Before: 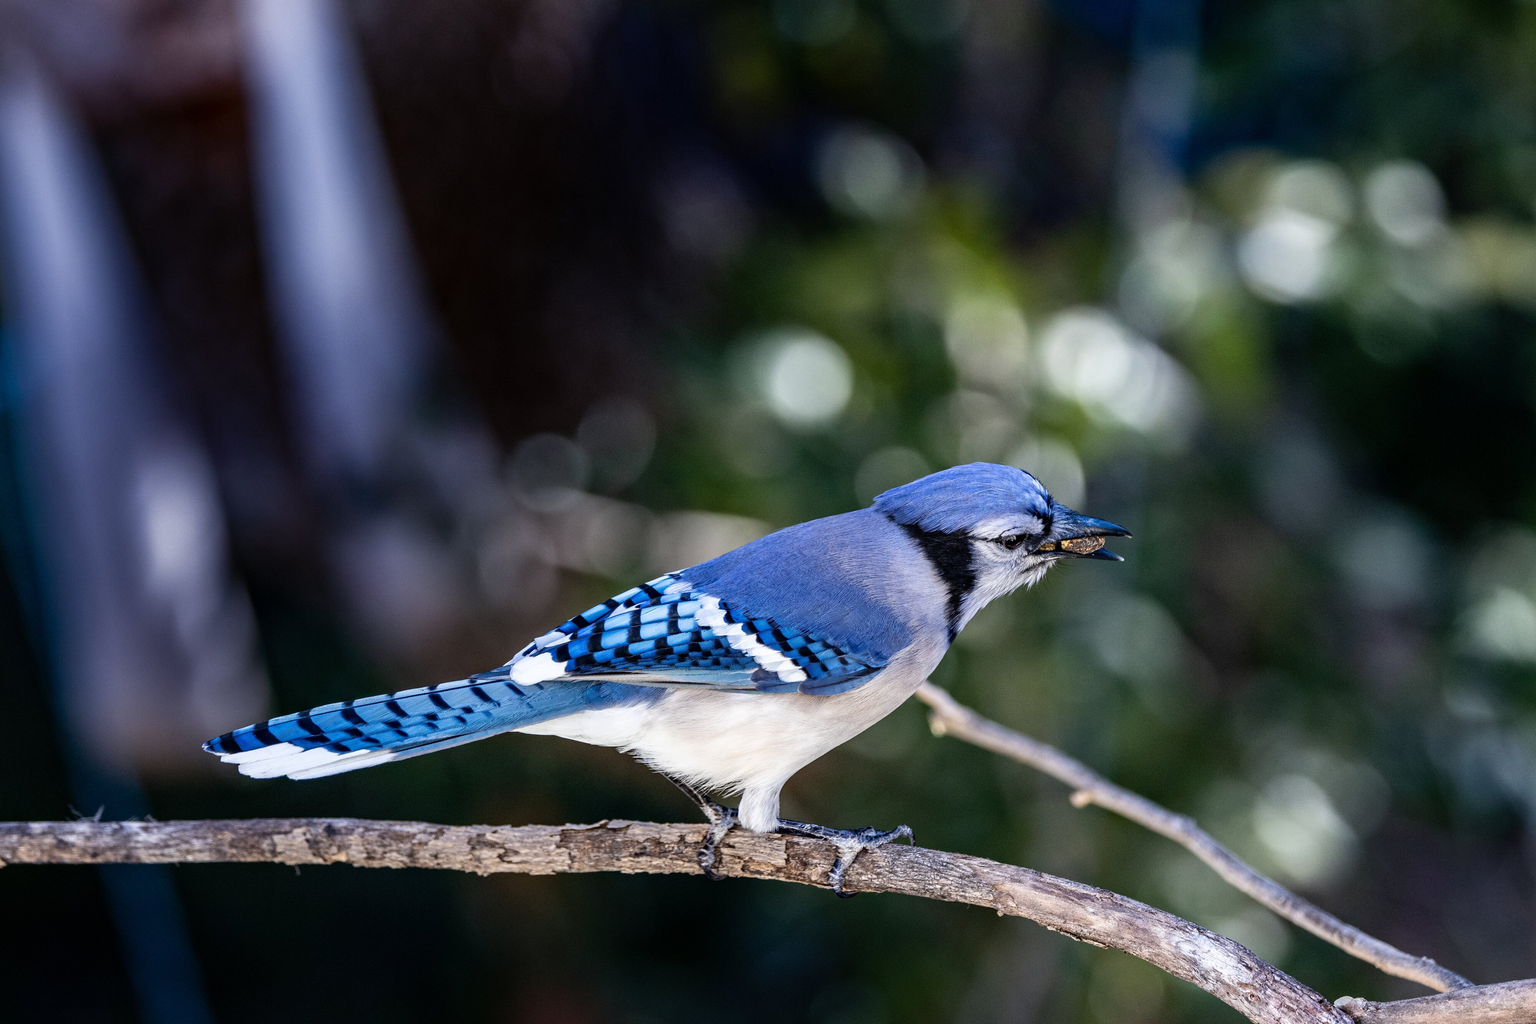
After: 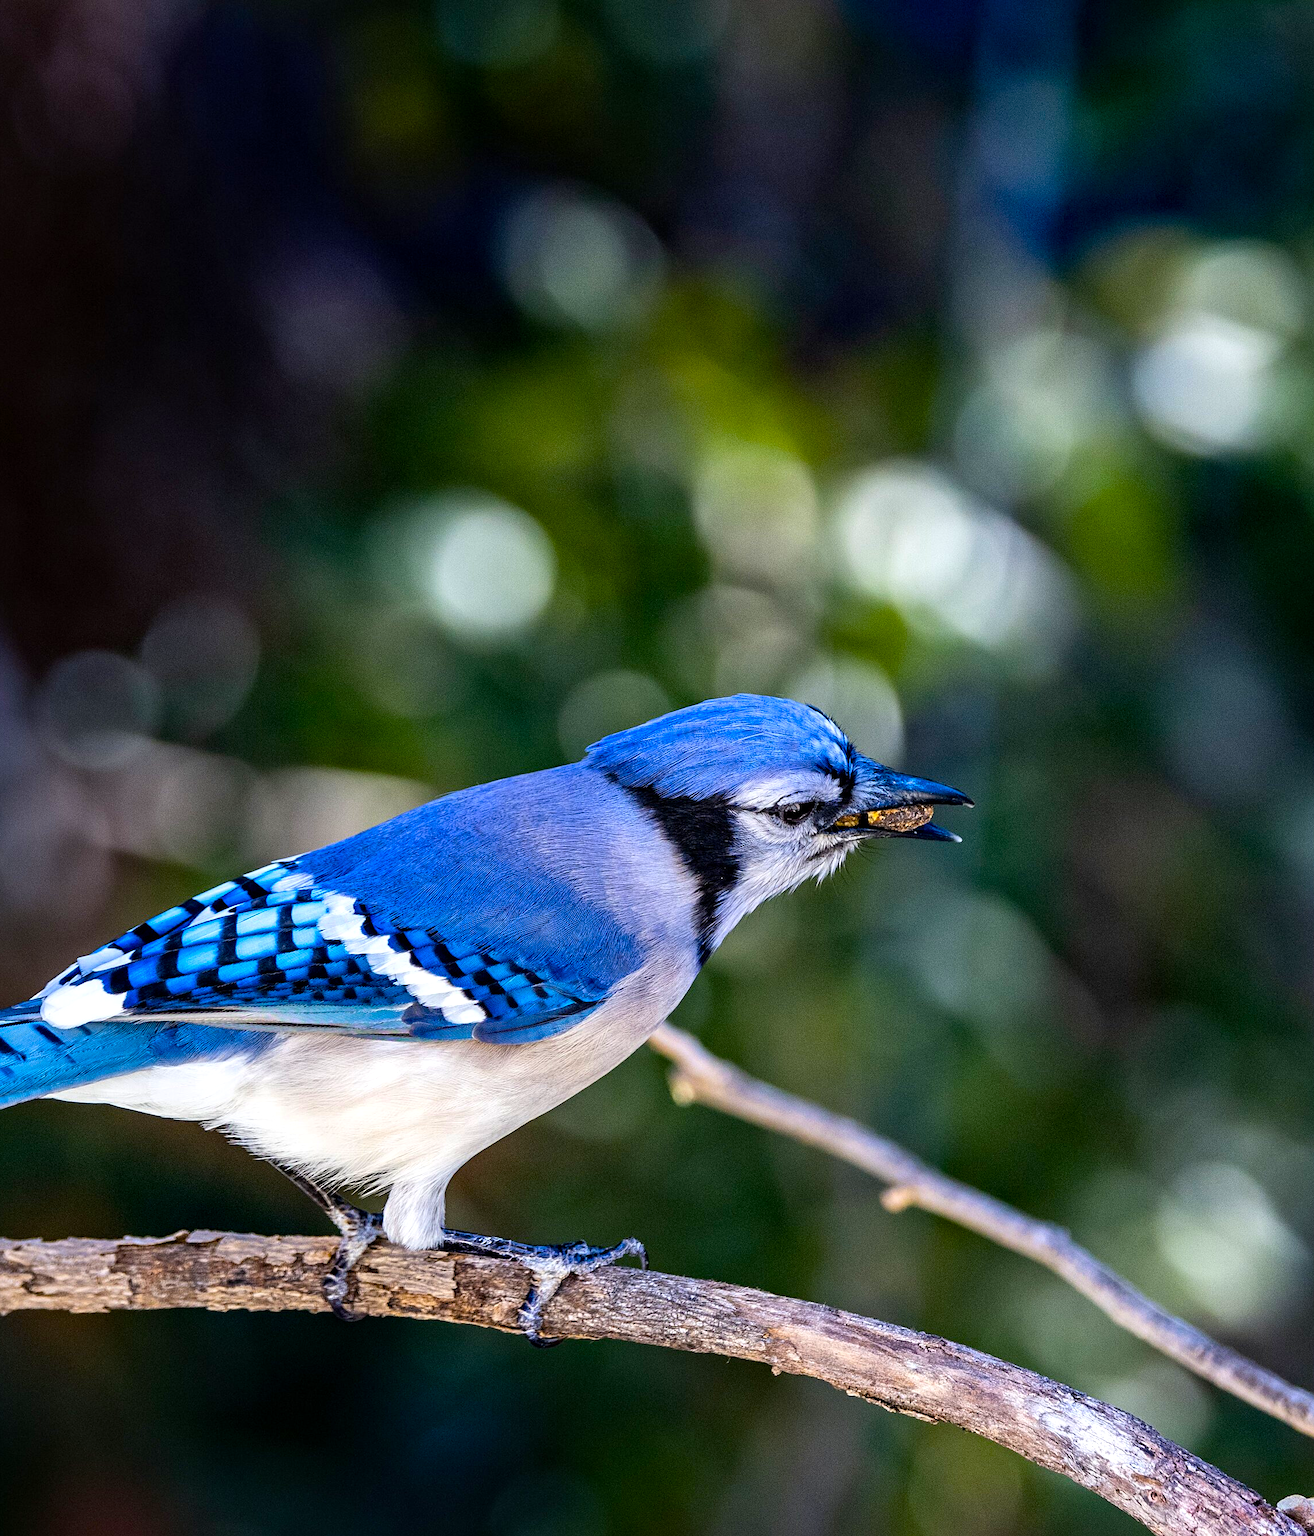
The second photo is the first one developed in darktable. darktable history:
crop: left 31.456%, top 0.019%, right 11.512%
color balance rgb: power › hue 206.99°, linear chroma grading › global chroma 22.566%, perceptual saturation grading › global saturation 34.267%, perceptual brilliance grading › highlights 2.836%
sharpen: amount 0.204
local contrast: mode bilateral grid, contrast 19, coarseness 49, detail 121%, midtone range 0.2
